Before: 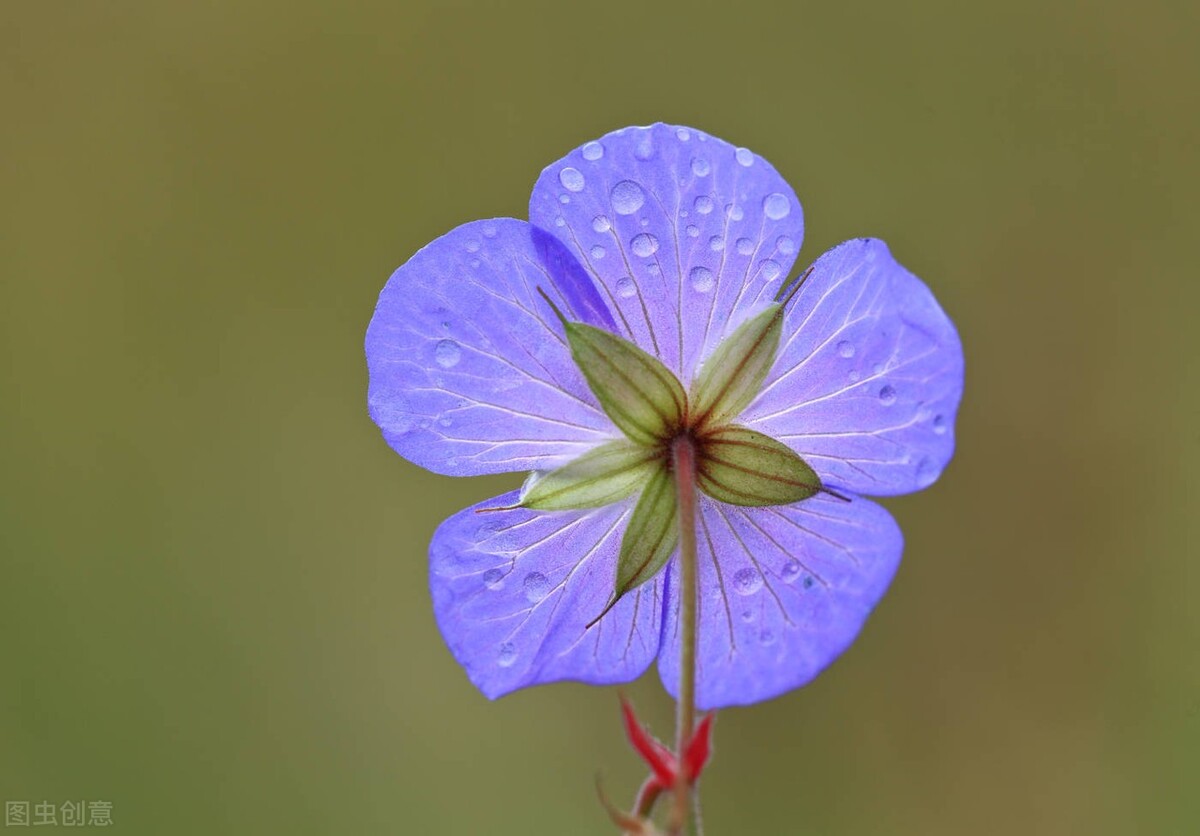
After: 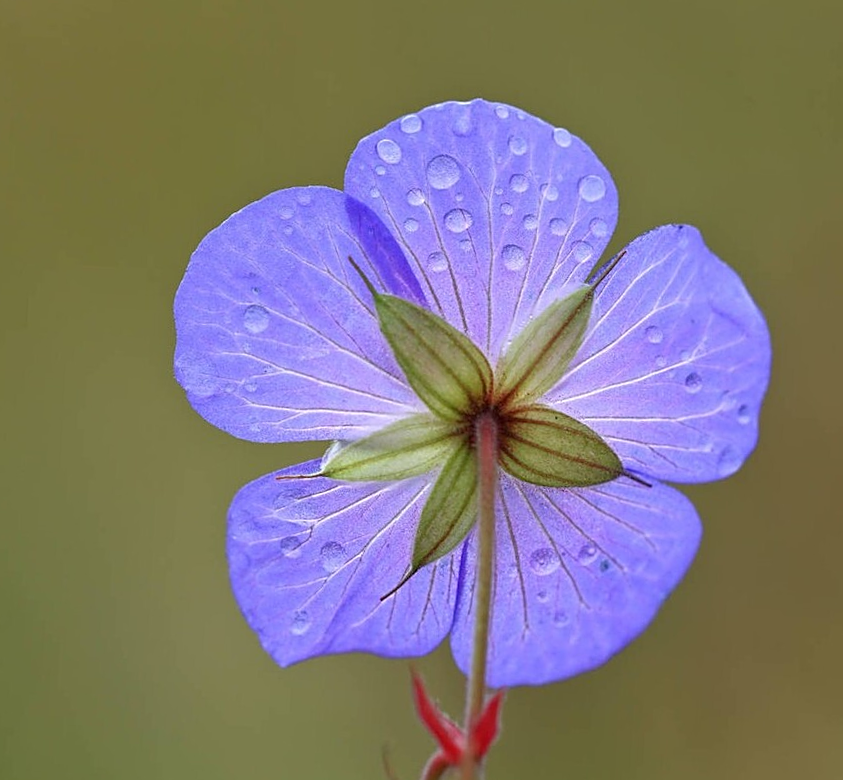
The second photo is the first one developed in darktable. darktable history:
exposure: compensate highlight preservation false
sharpen: on, module defaults
crop and rotate: angle -2.85°, left 13.926%, top 0.022%, right 10.829%, bottom 0.051%
